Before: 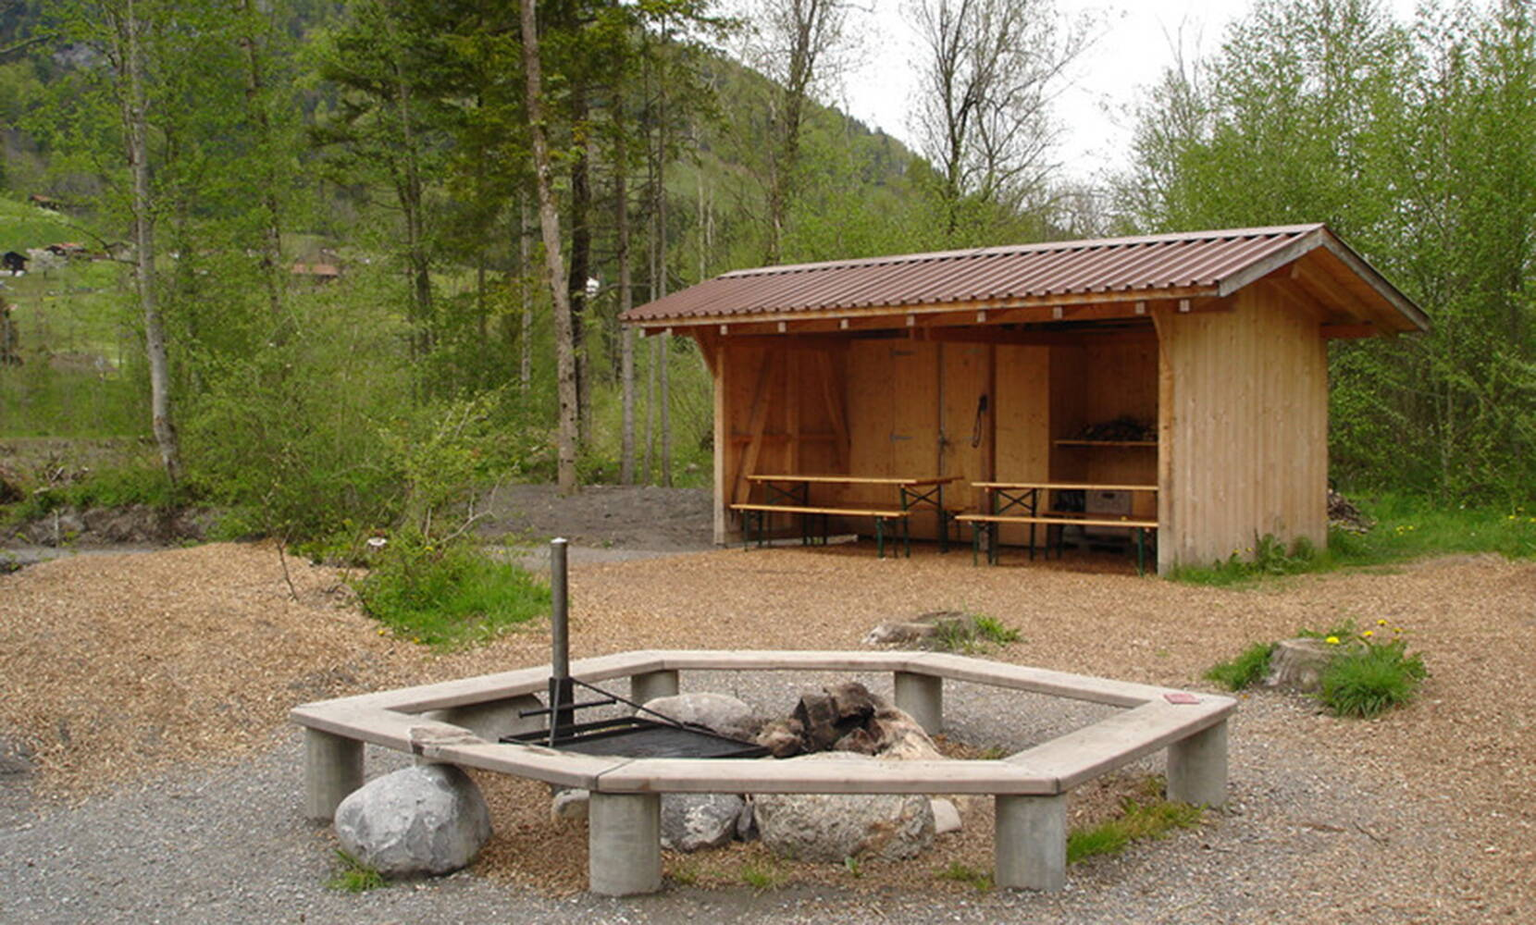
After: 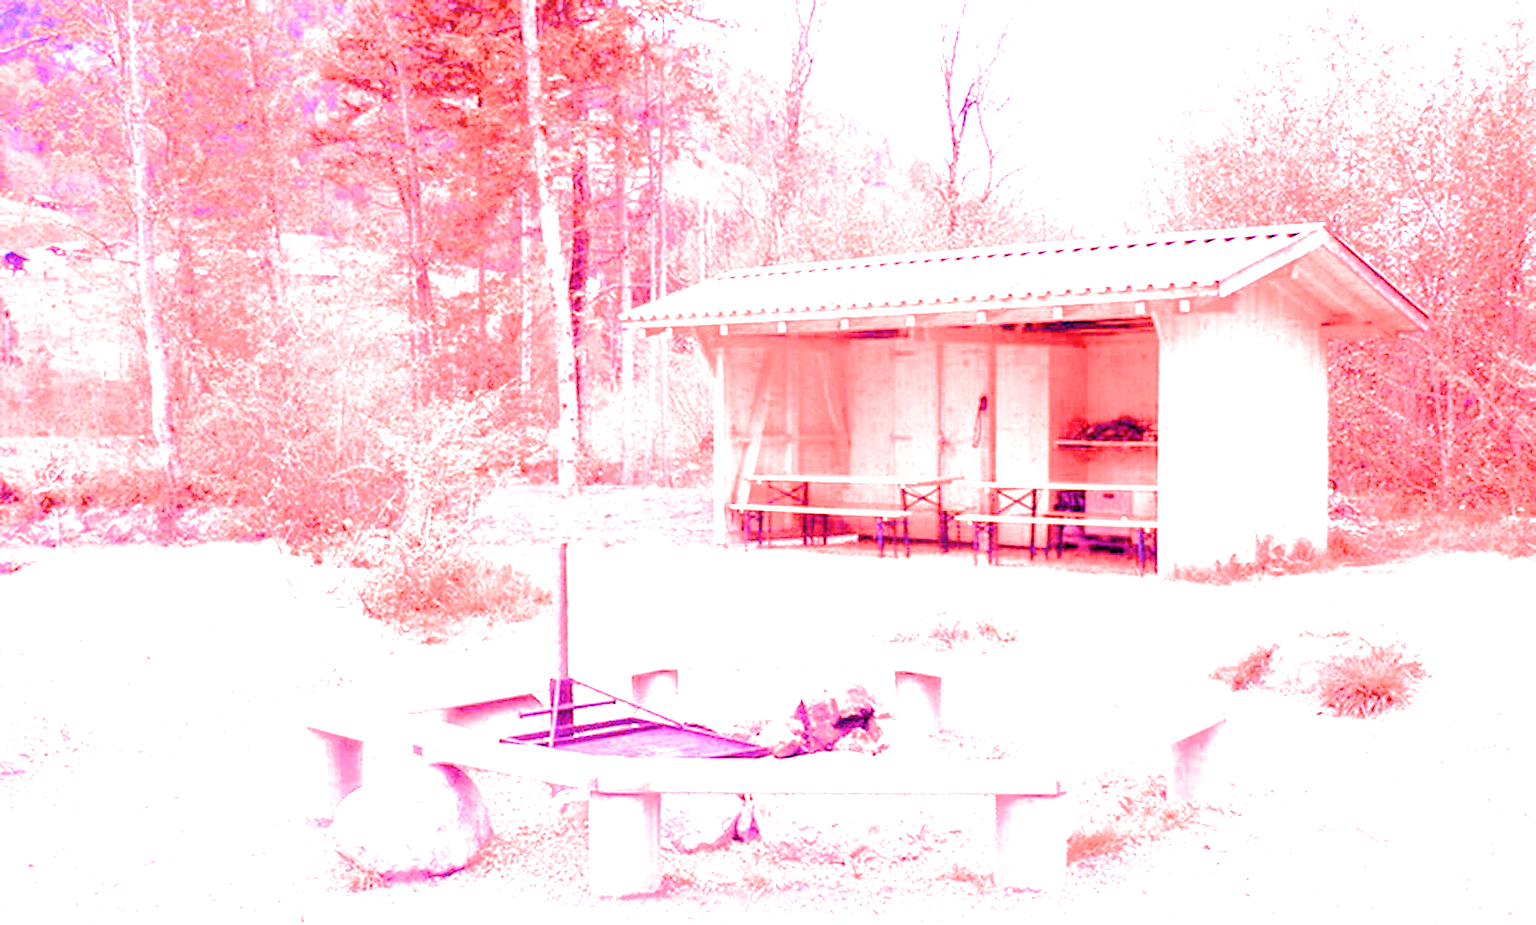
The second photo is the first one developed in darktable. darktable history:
filmic rgb: black relative exposure -7.65 EV, white relative exposure 4.56 EV, hardness 3.61
white balance: red 8, blue 8
